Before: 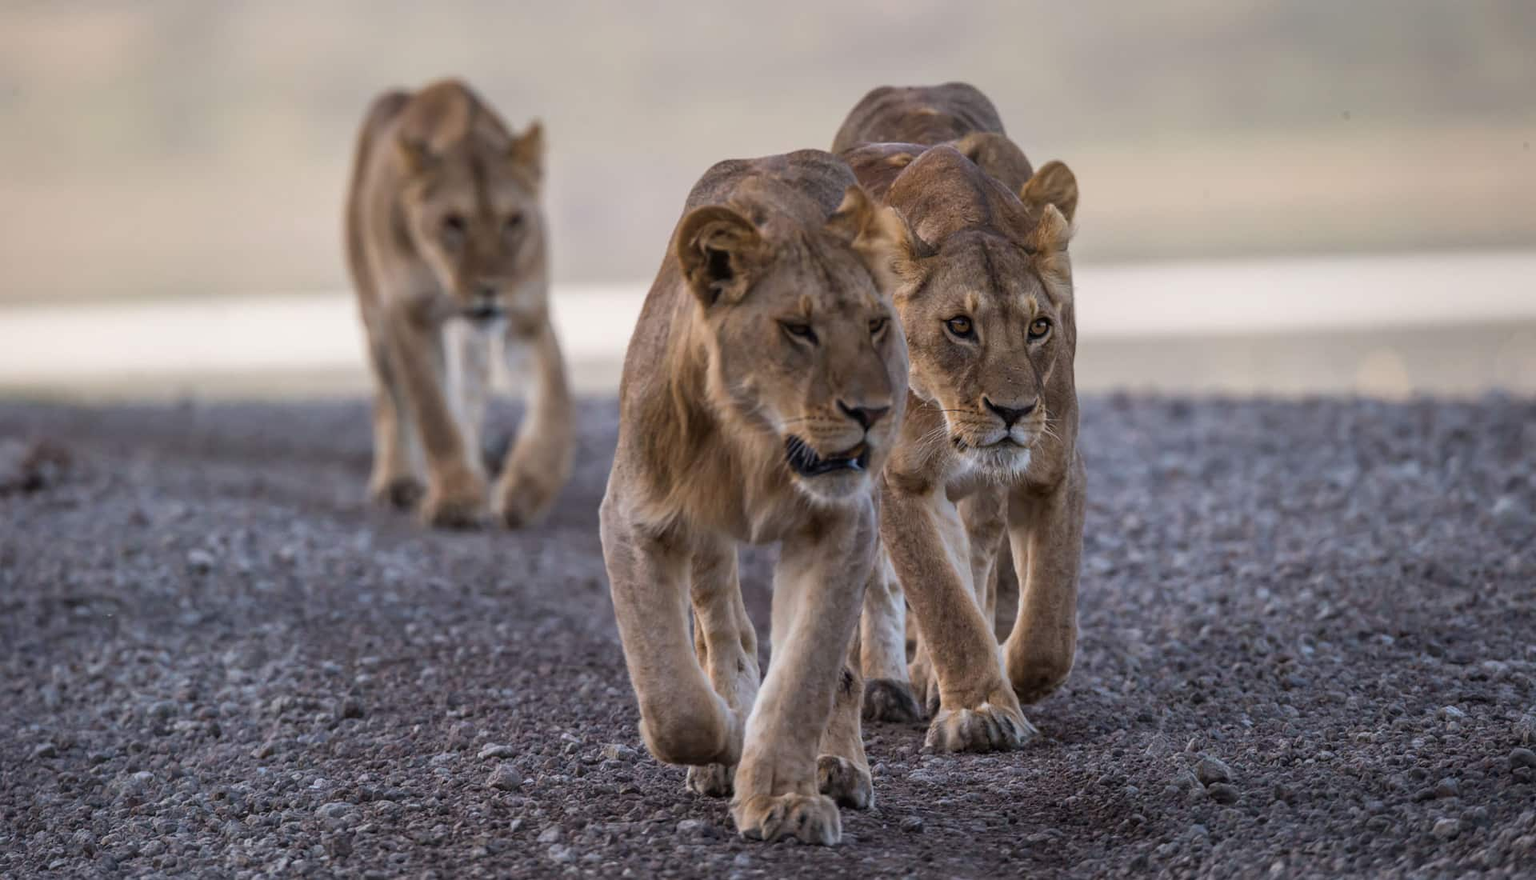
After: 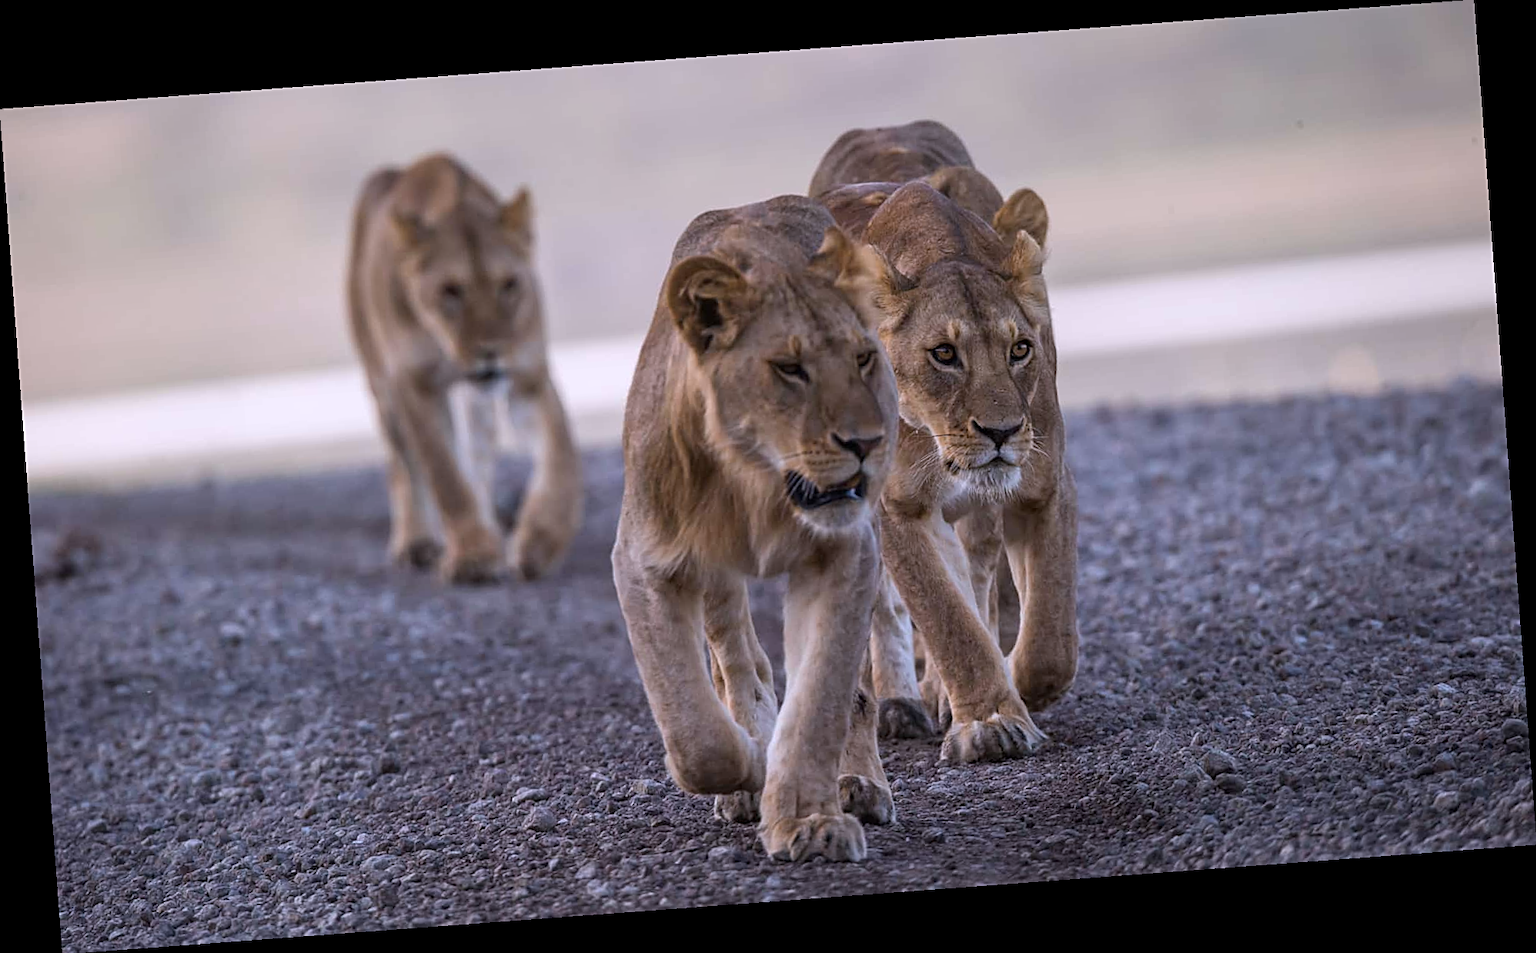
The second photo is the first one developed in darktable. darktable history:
sharpen: on, module defaults
rotate and perspective: rotation -4.25°, automatic cropping off
white balance: red 1.004, blue 1.096
